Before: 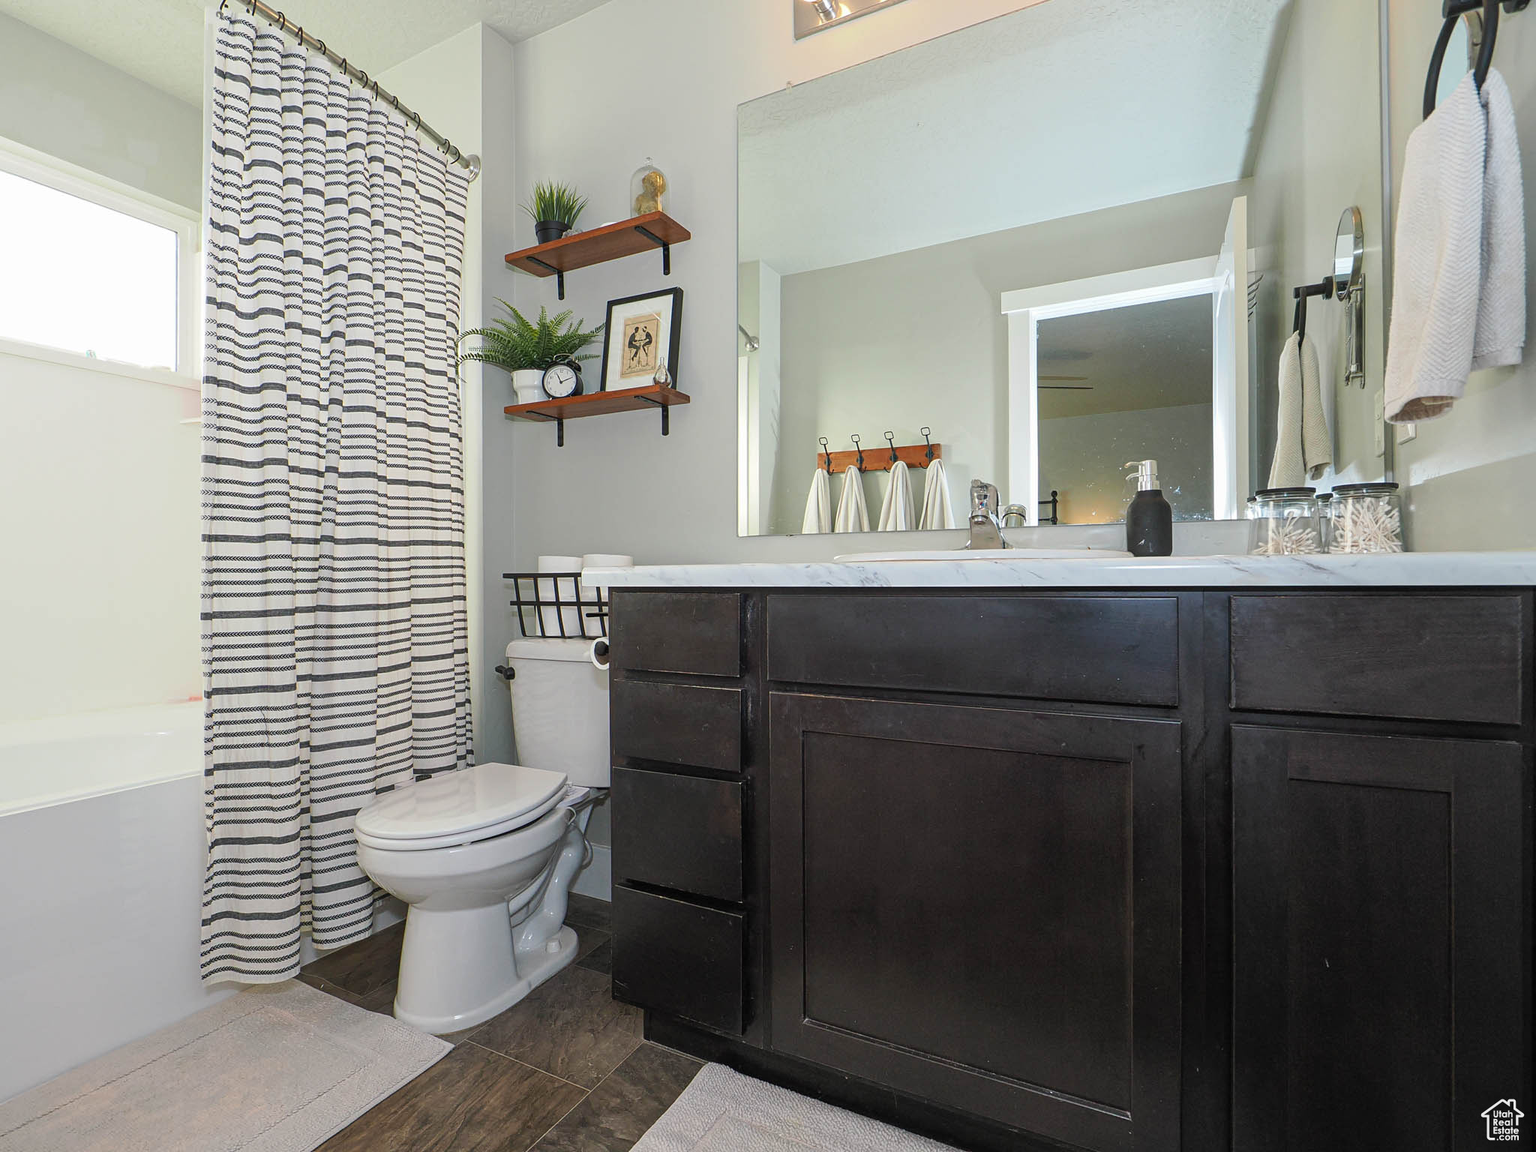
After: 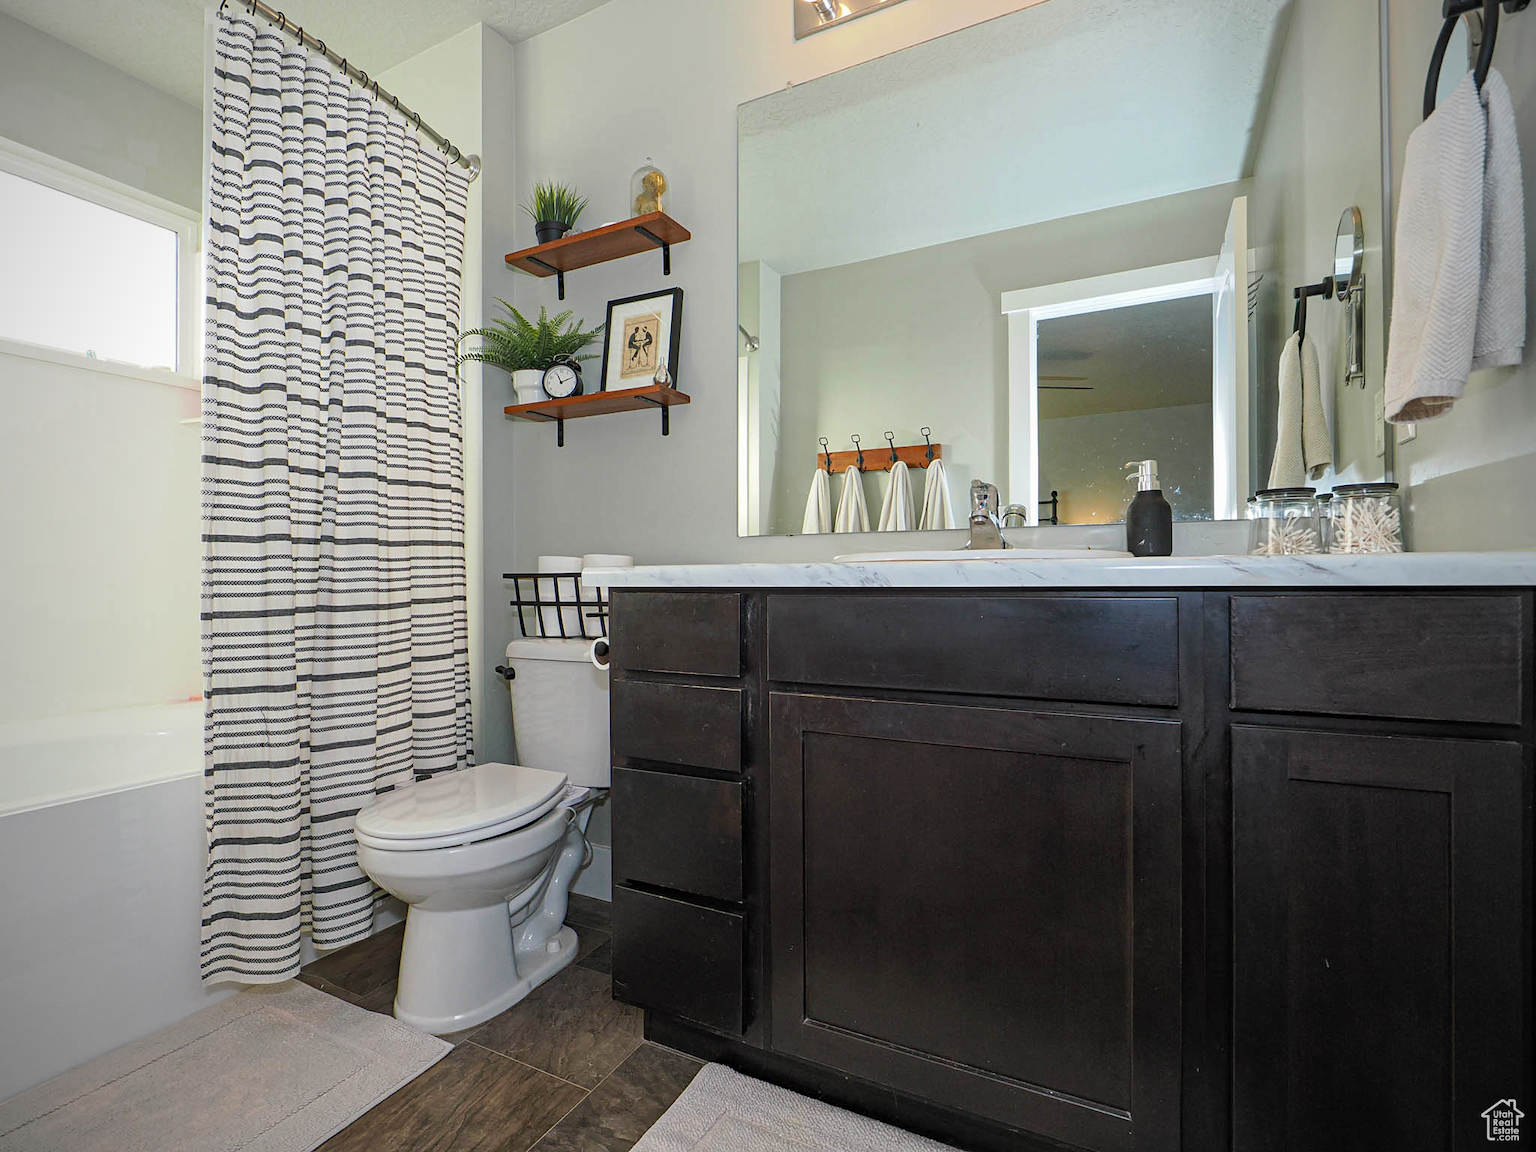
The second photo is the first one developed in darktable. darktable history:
vignetting: on, module defaults
haze removal: compatibility mode true, adaptive false
